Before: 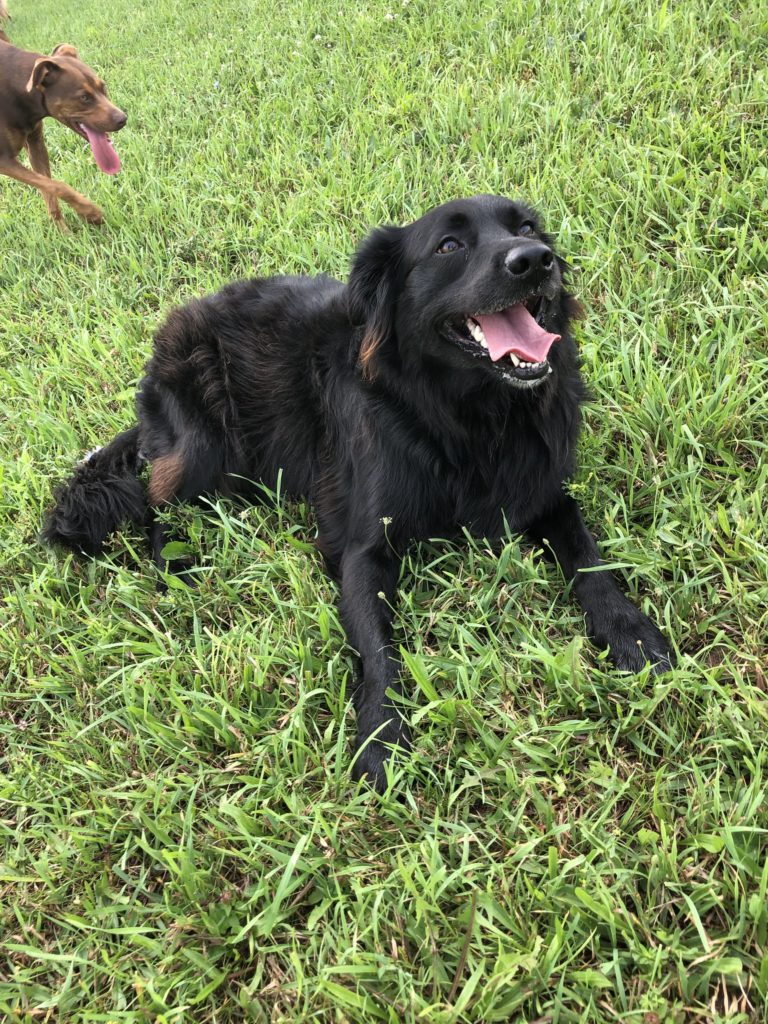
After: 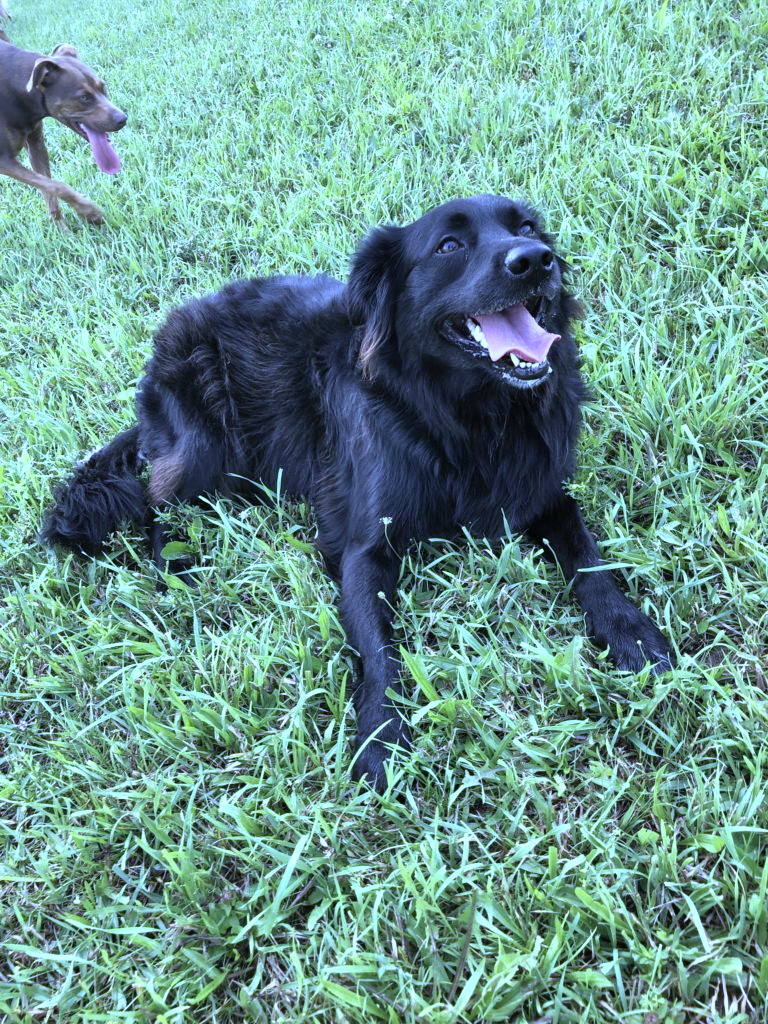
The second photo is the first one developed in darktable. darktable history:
white balance: red 0.766, blue 1.537
shadows and highlights: radius 110.86, shadows 51.09, white point adjustment 9.16, highlights -4.17, highlights color adjustment 32.2%, soften with gaussian
